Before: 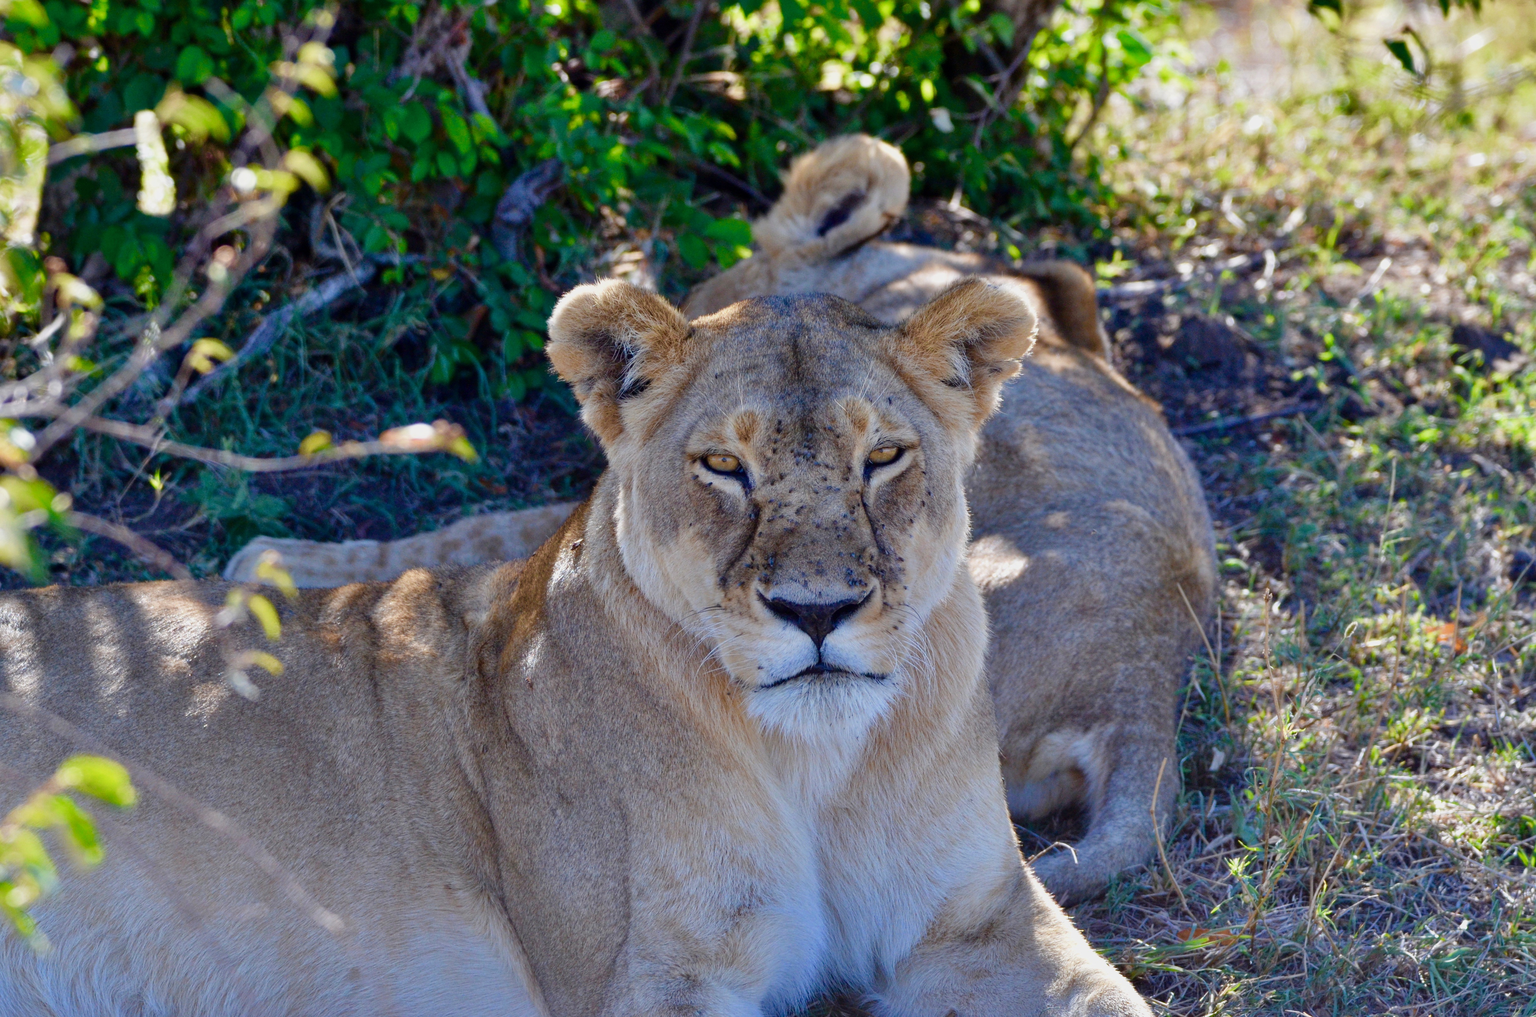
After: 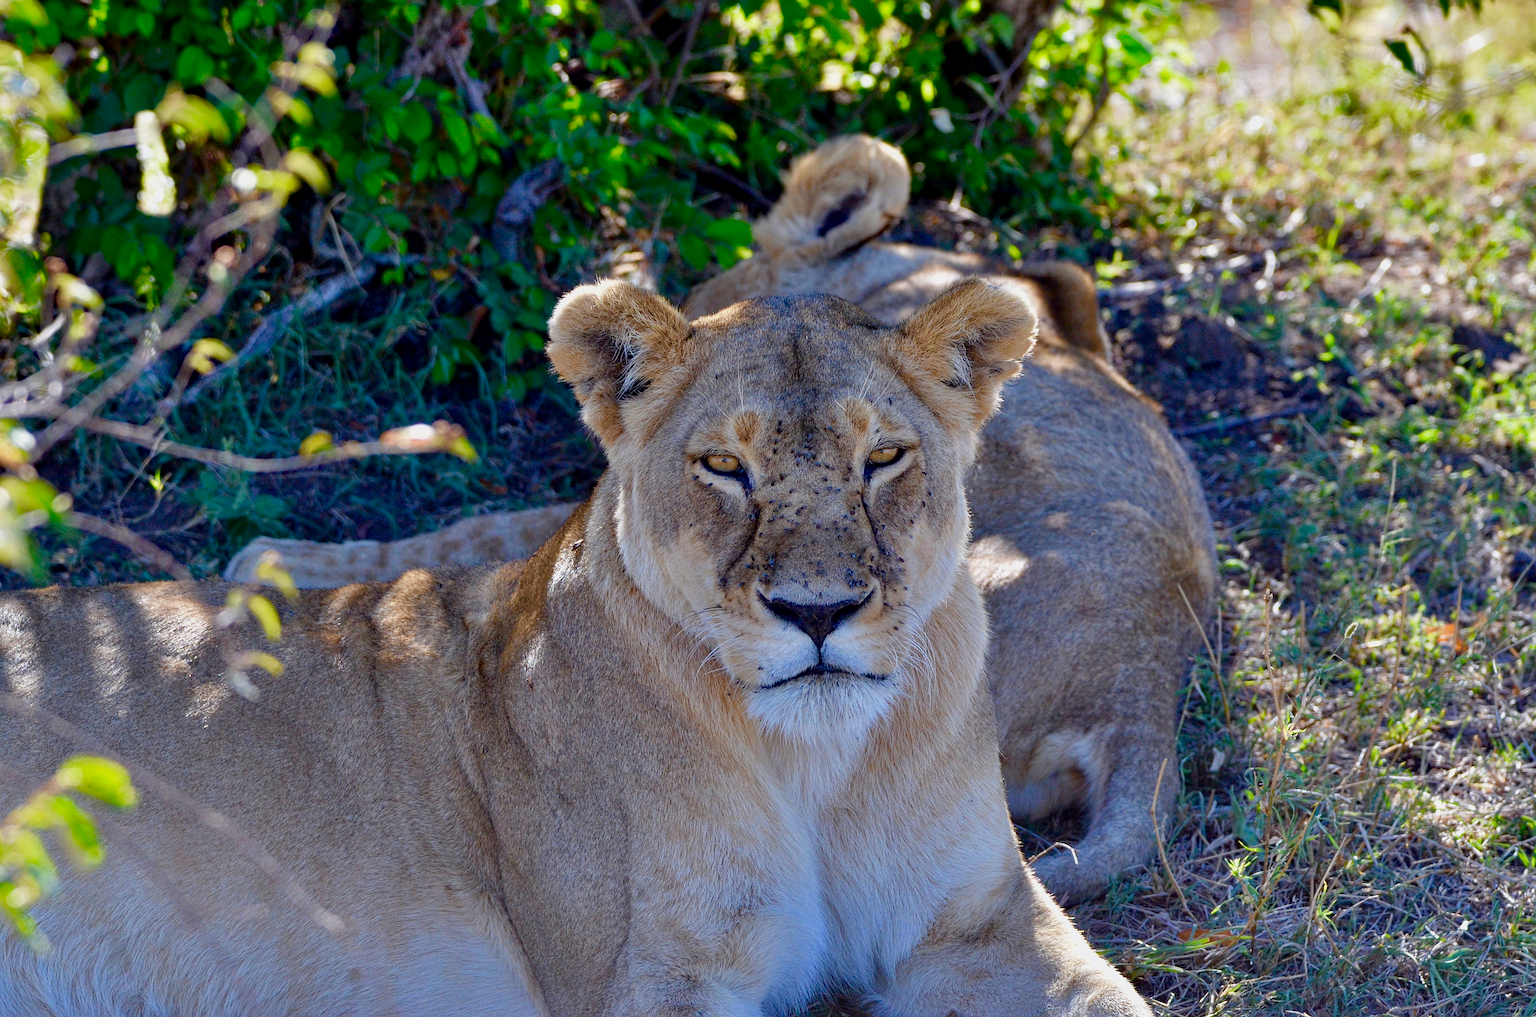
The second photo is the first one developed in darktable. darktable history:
sharpen: amount 0.491
haze removal: compatibility mode true, adaptive false
